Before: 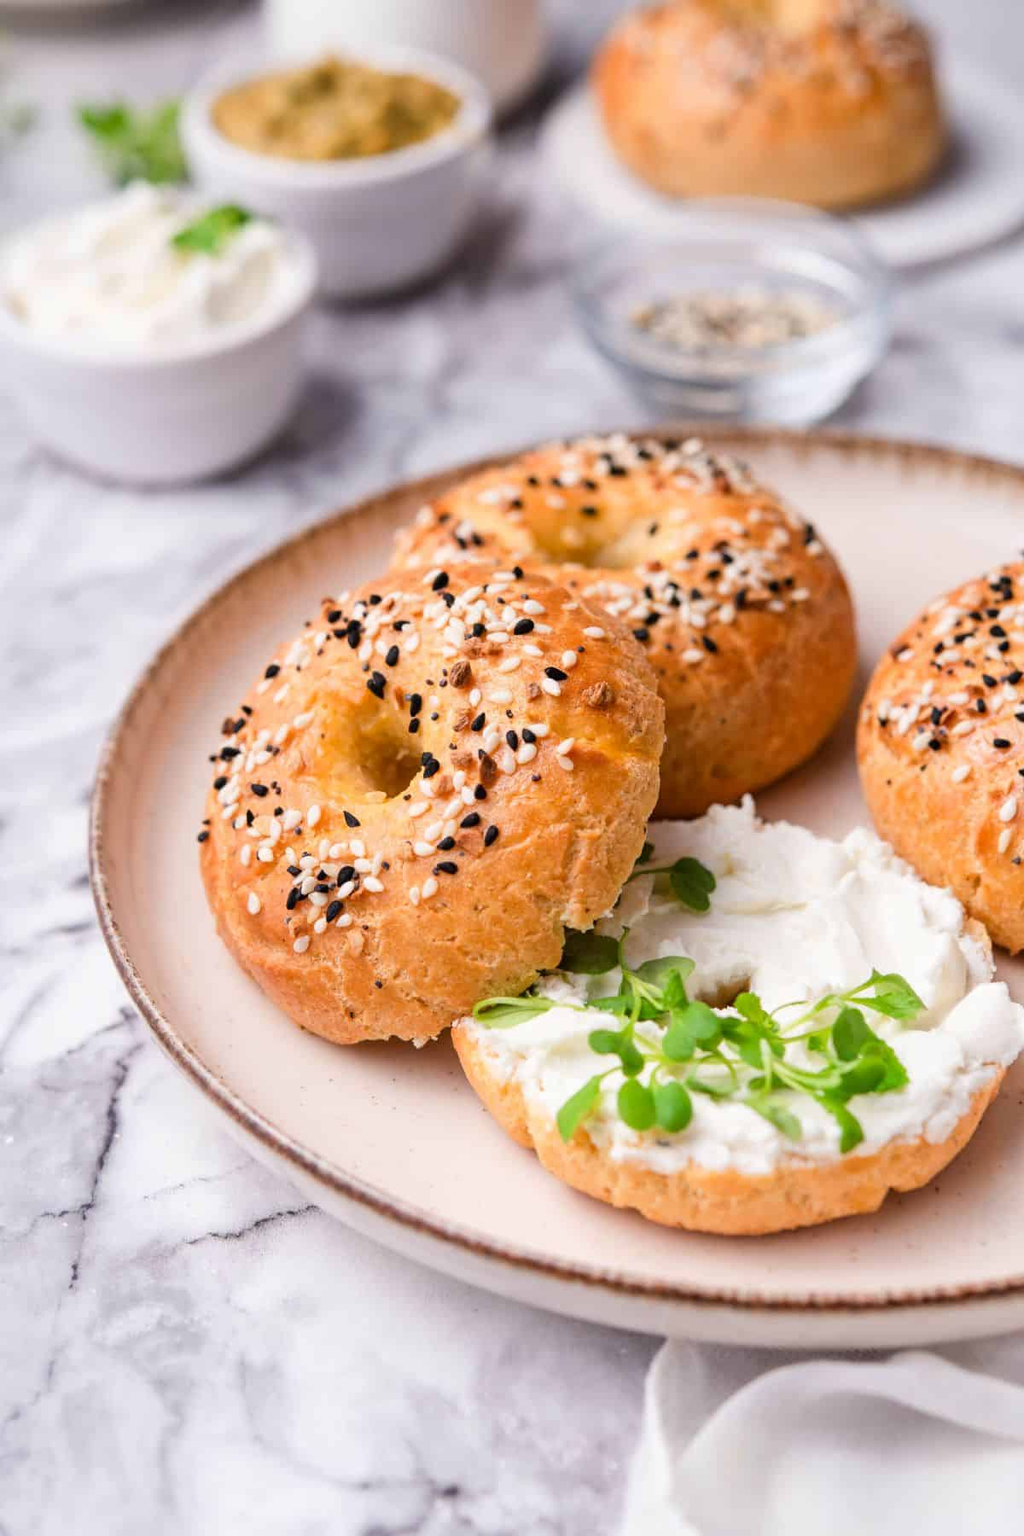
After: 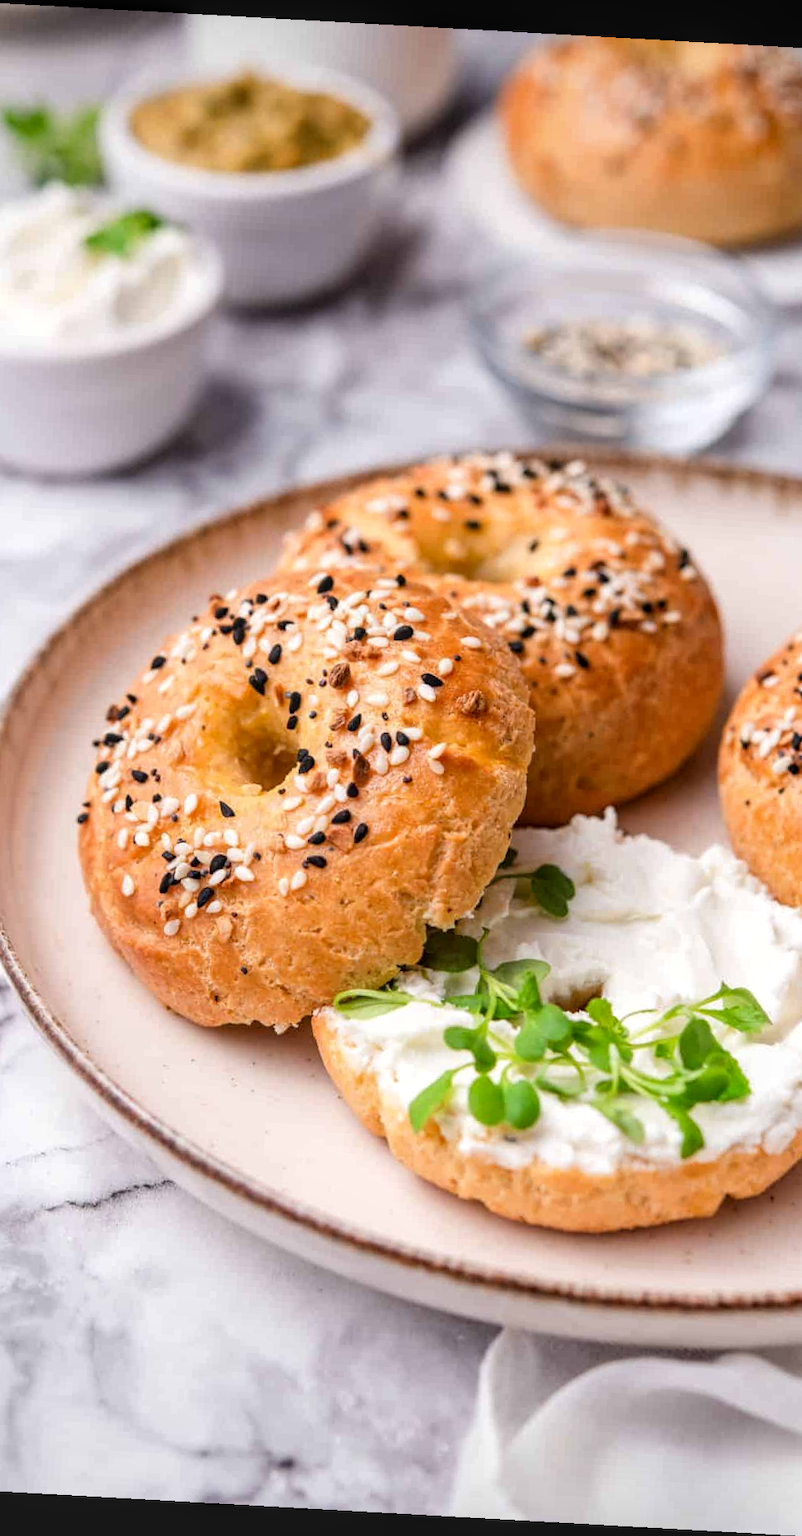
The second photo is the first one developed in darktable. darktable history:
crop and rotate: angle -3.2°, left 14.119%, top 0.015%, right 10.94%, bottom 0.058%
local contrast: on, module defaults
